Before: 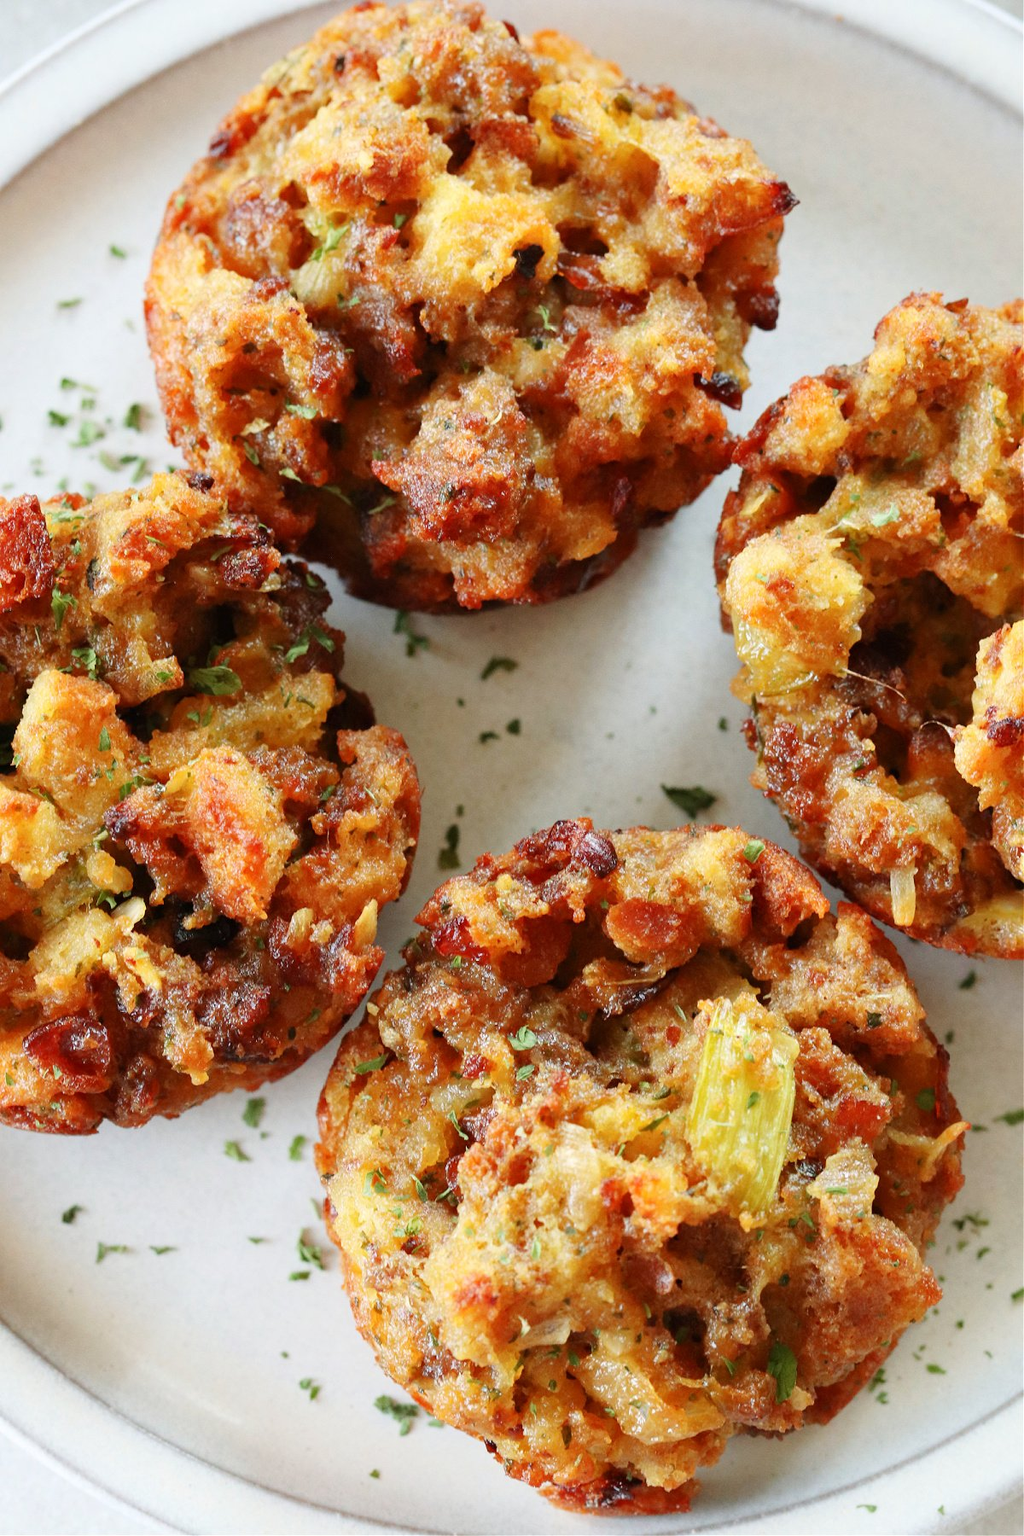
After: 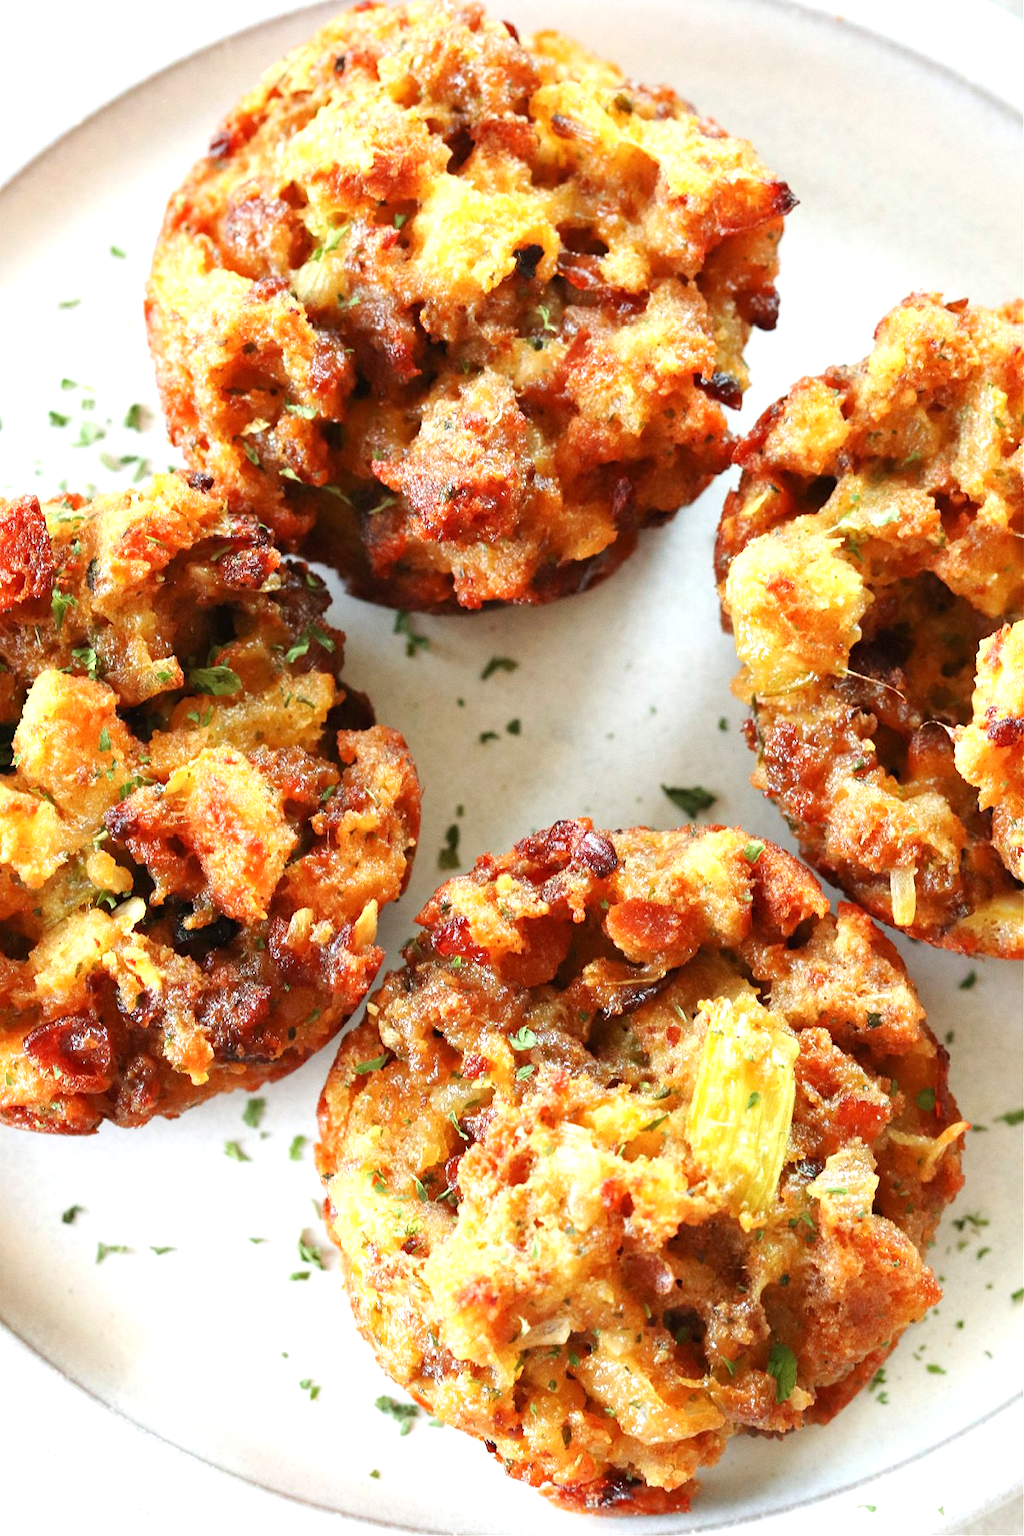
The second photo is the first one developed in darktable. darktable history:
exposure: exposure 0.639 EV, compensate highlight preservation false
